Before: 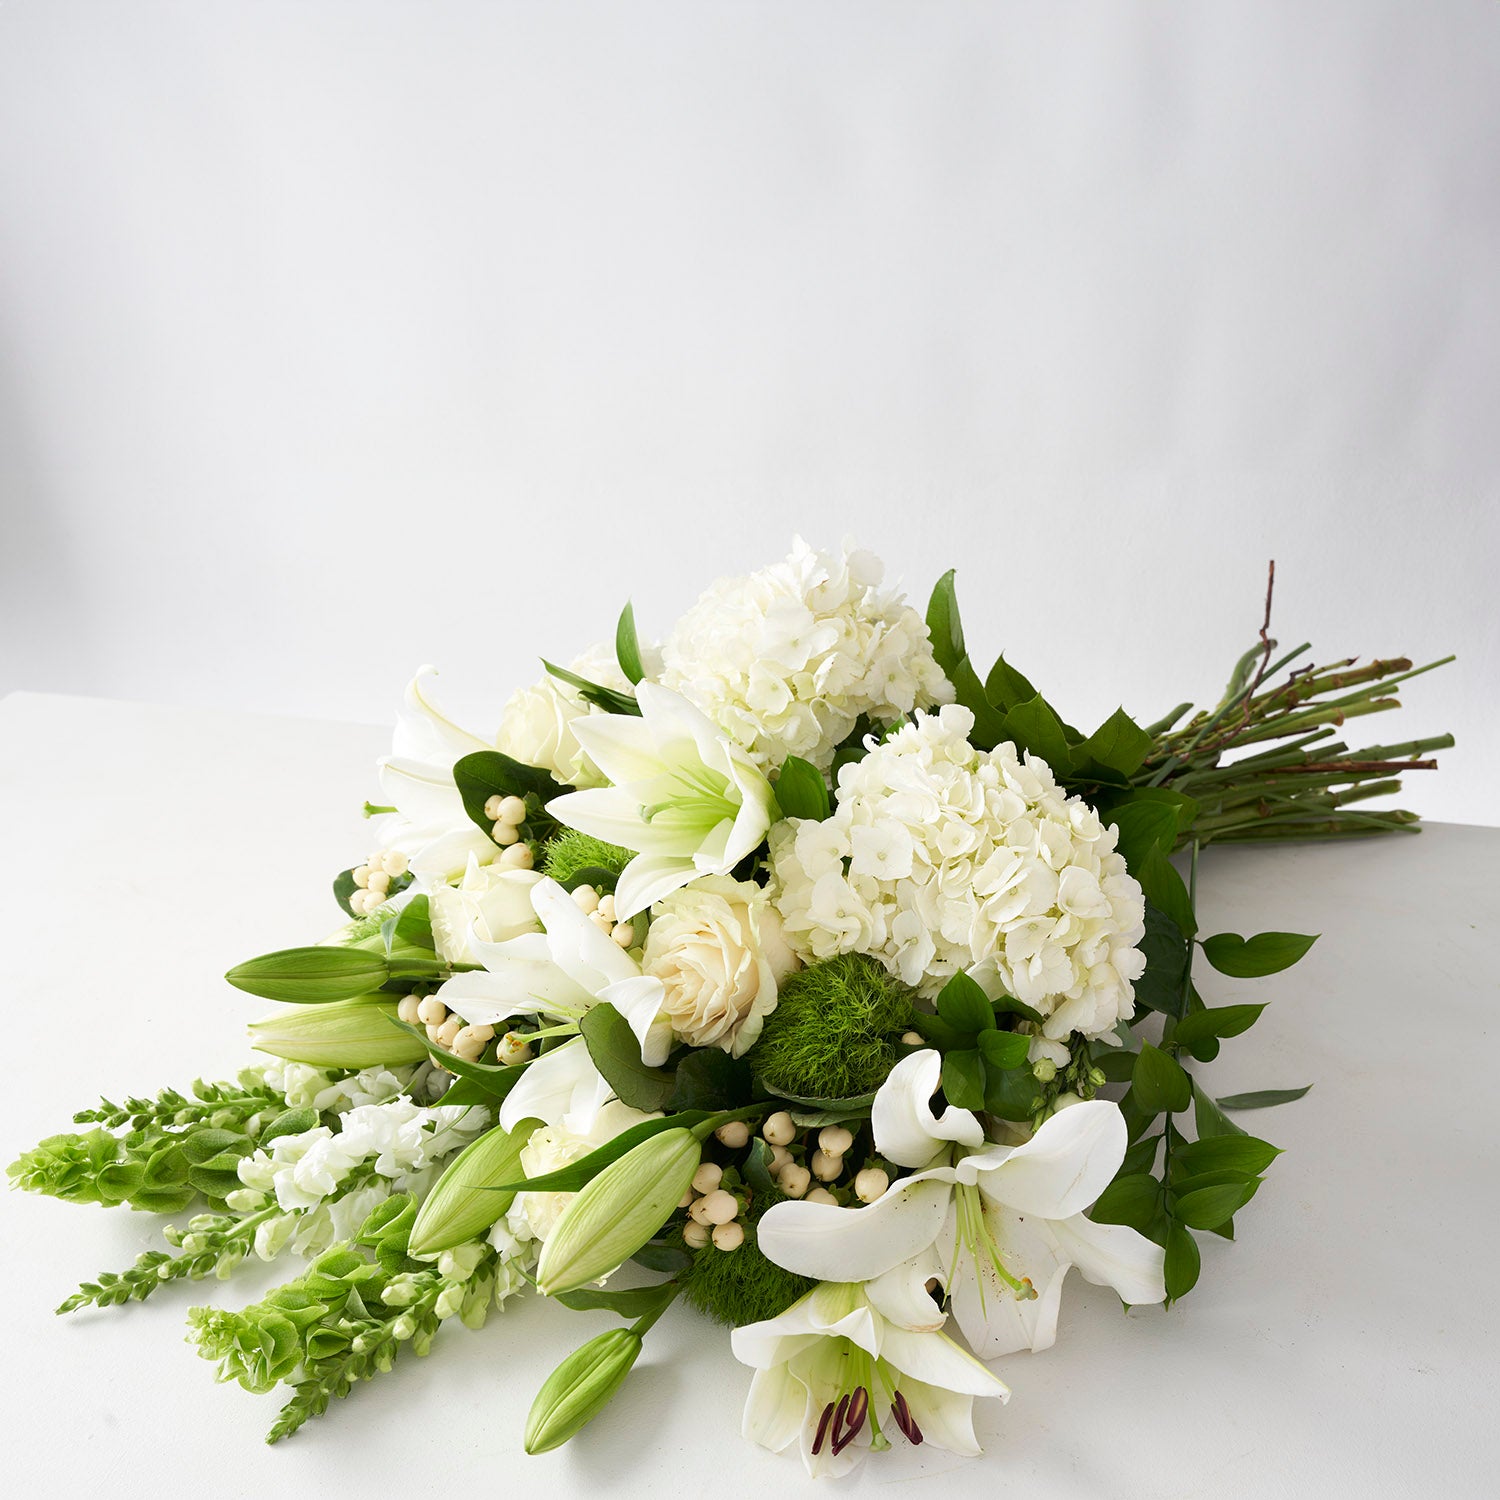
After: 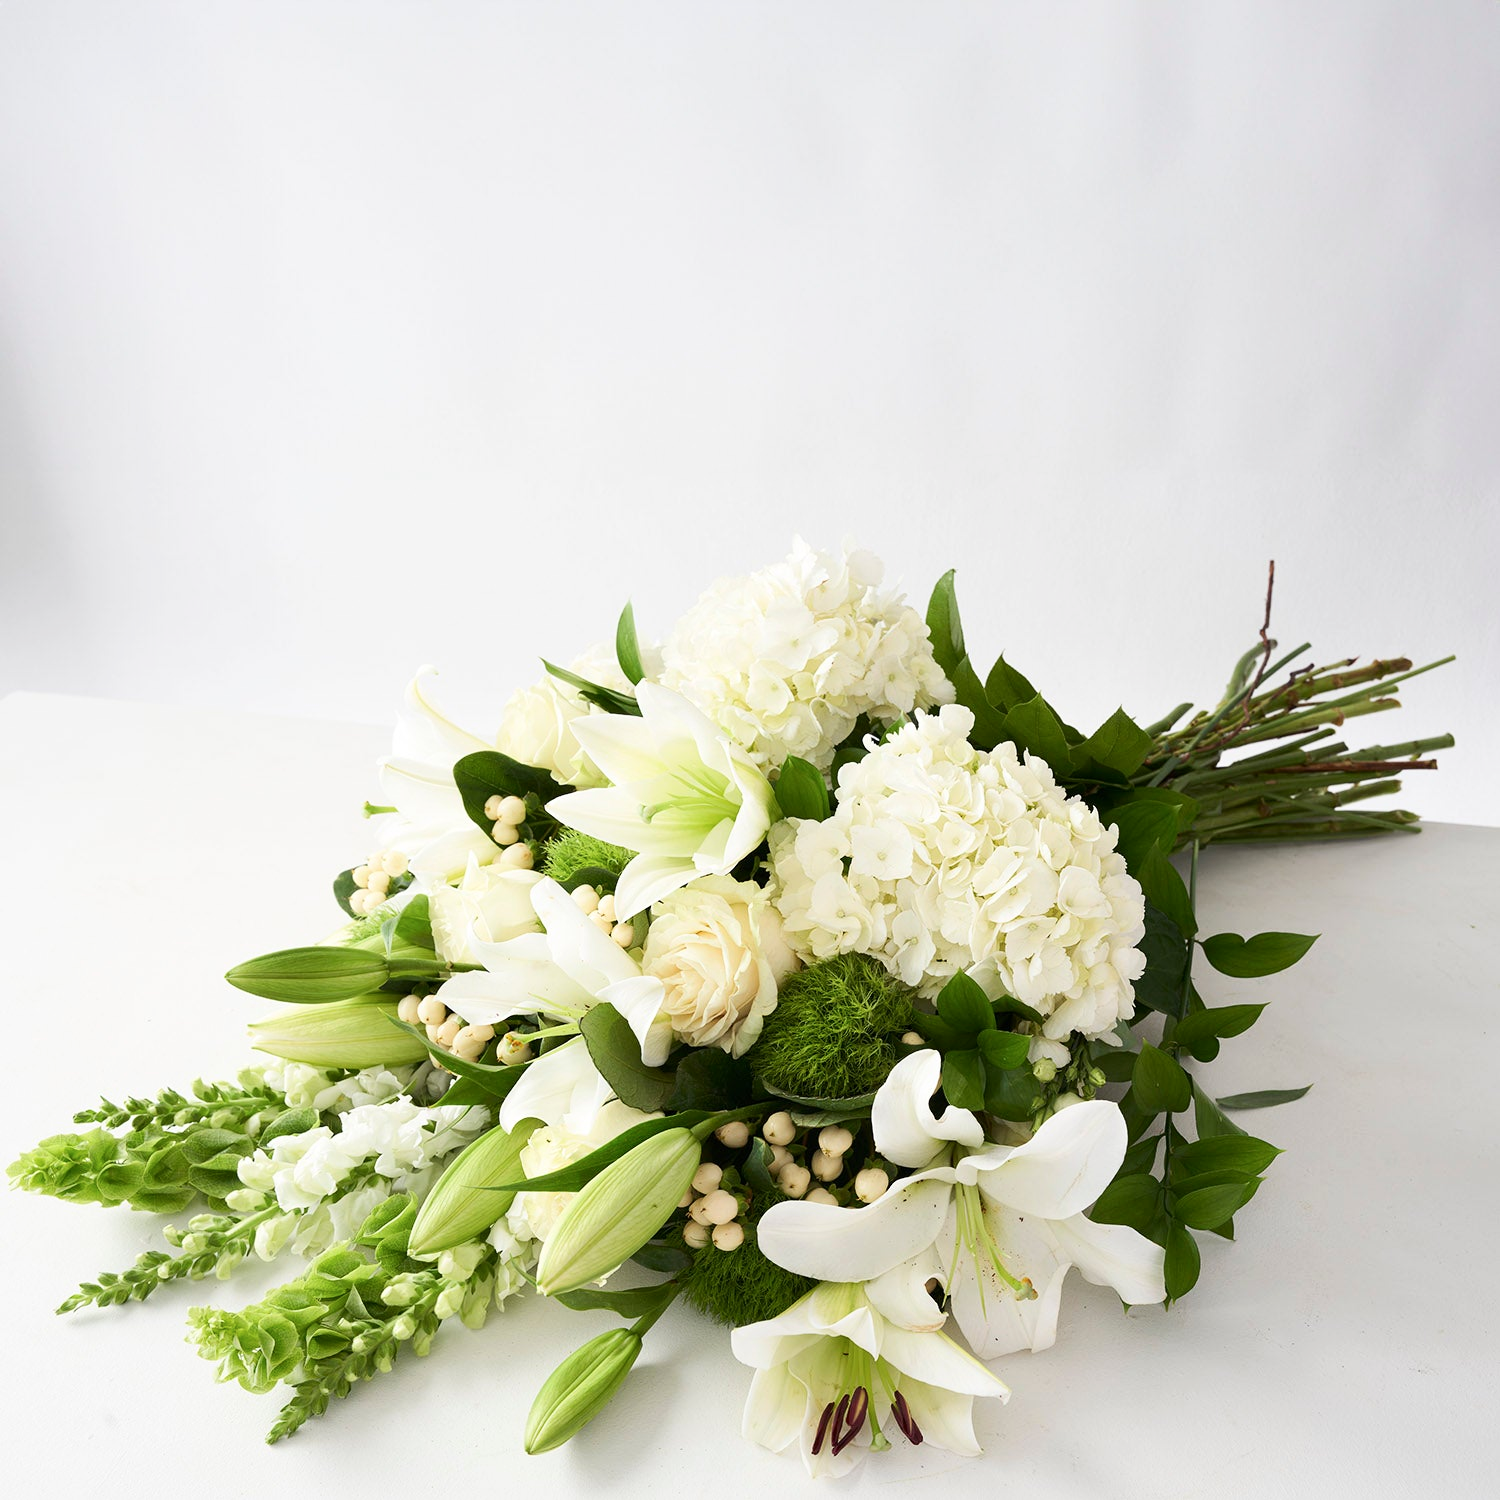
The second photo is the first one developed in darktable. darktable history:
contrast brightness saturation: contrast 0.15, brightness 0.045
